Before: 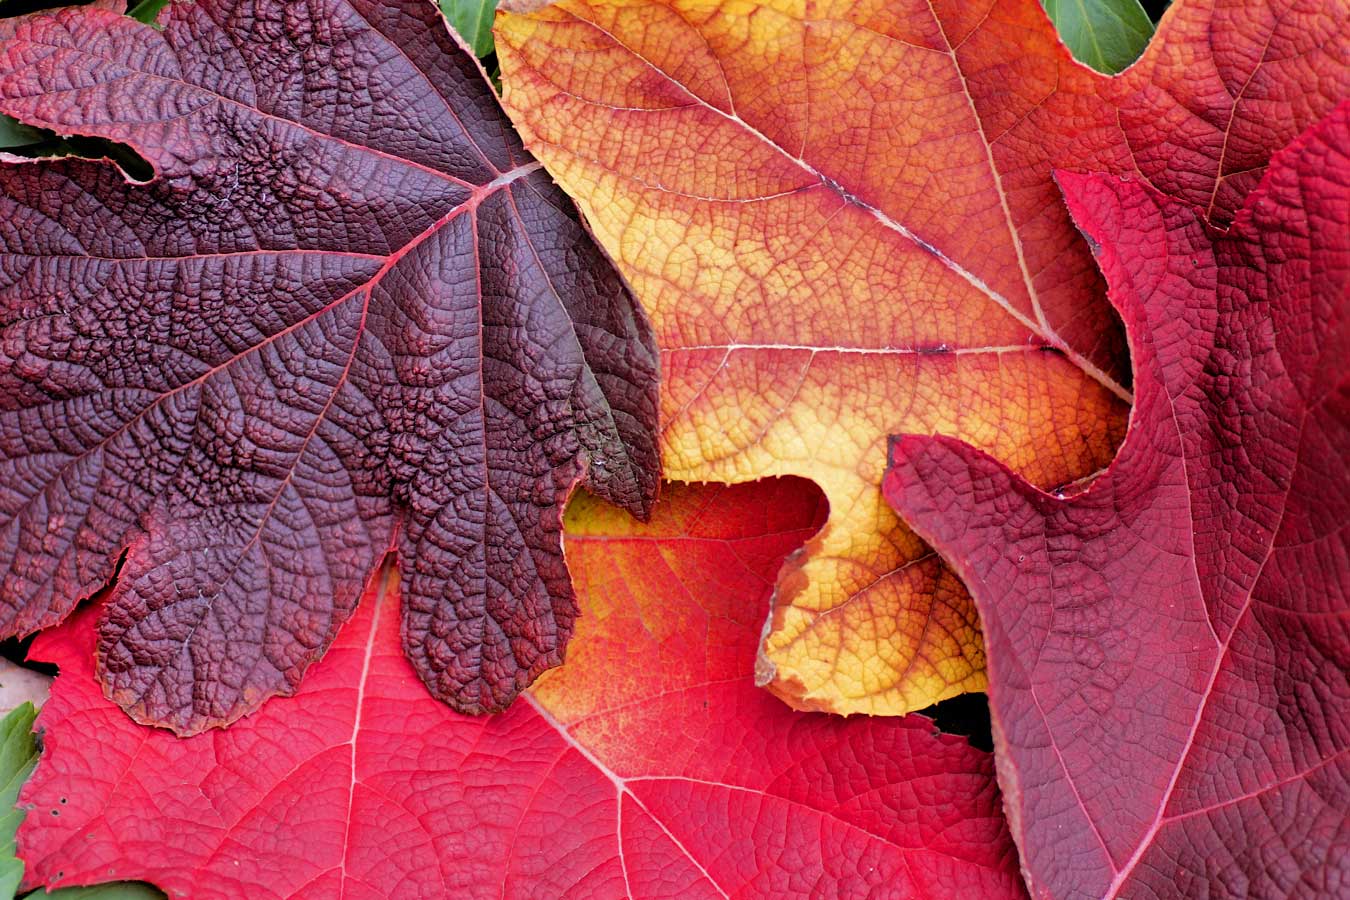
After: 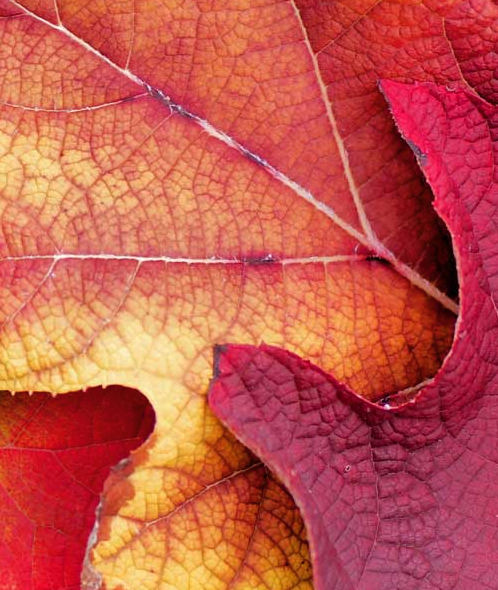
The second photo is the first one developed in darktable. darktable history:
crop and rotate: left 49.936%, top 10.094%, right 13.136%, bottom 24.256%
color balance rgb: saturation formula JzAzBz (2021)
